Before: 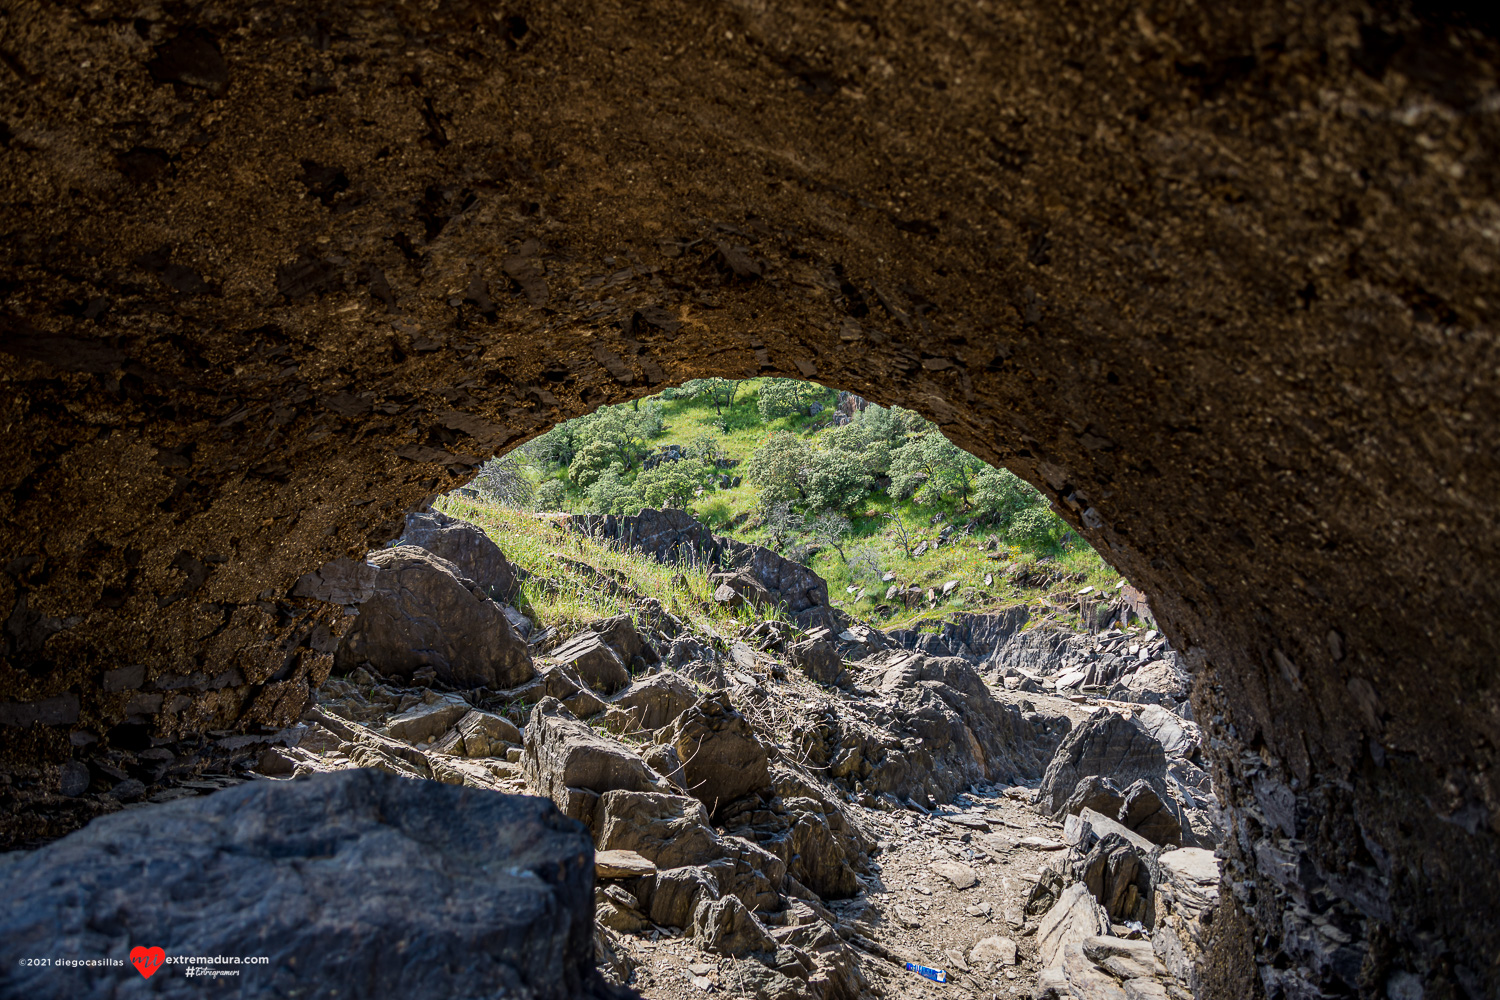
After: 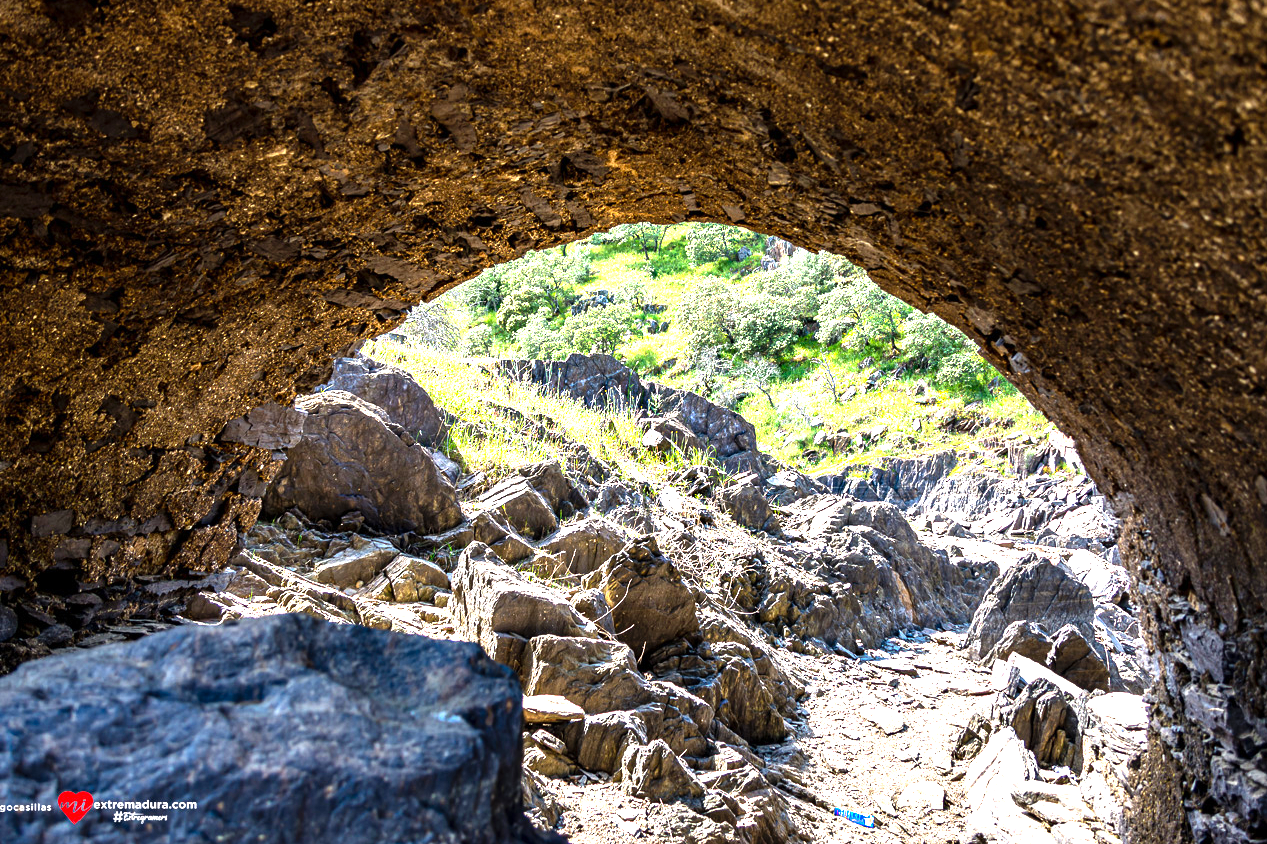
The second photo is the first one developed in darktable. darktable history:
levels: levels [0, 0.281, 0.562]
crop and rotate: left 4.842%, top 15.51%, right 10.668%
